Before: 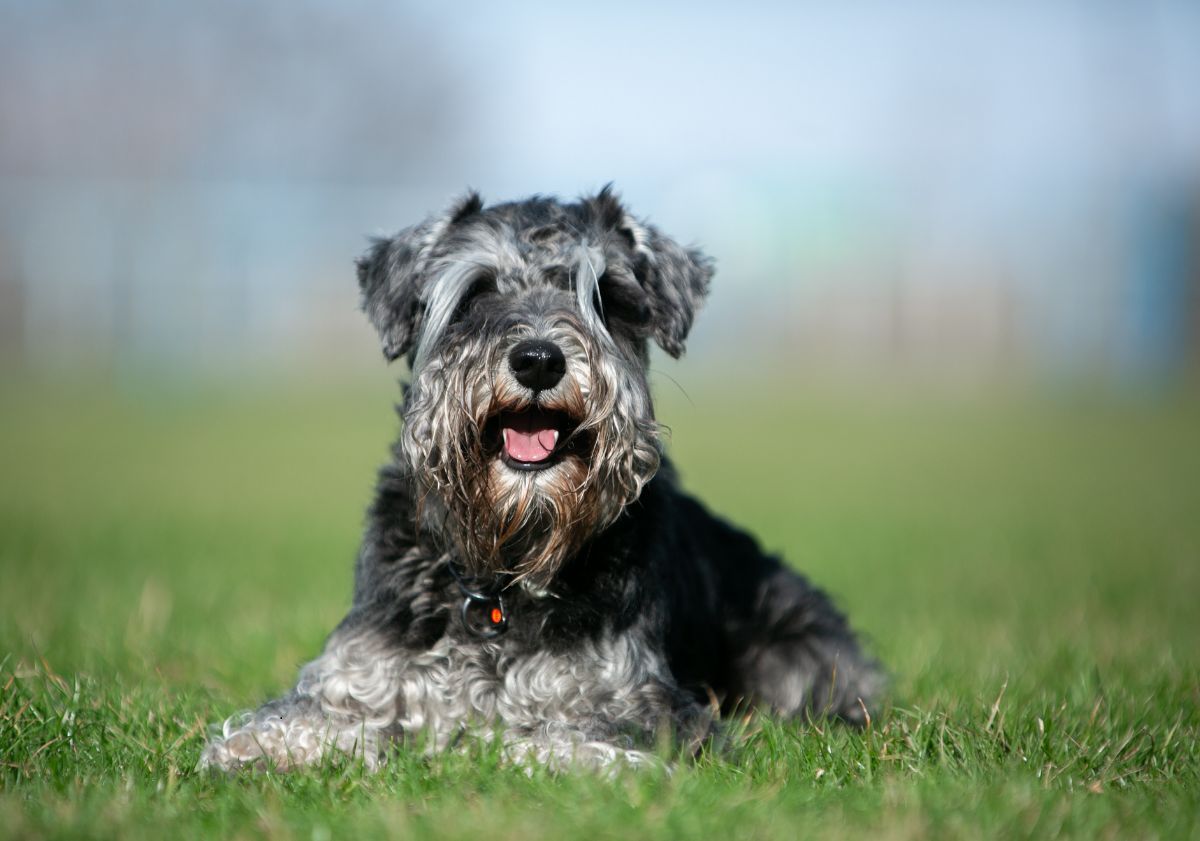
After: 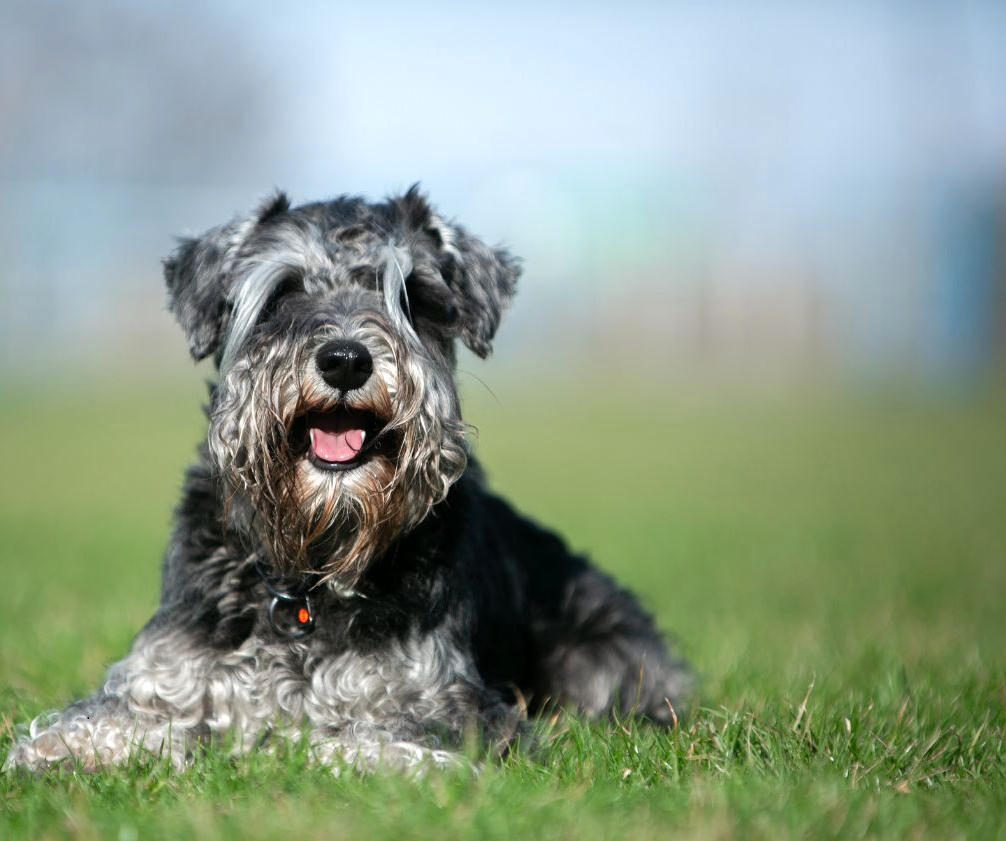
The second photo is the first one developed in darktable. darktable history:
crop: left 16.145%
exposure: exposure 0.161 EV, compensate highlight preservation false
shadows and highlights: shadows 37.27, highlights -28.18, soften with gaussian
